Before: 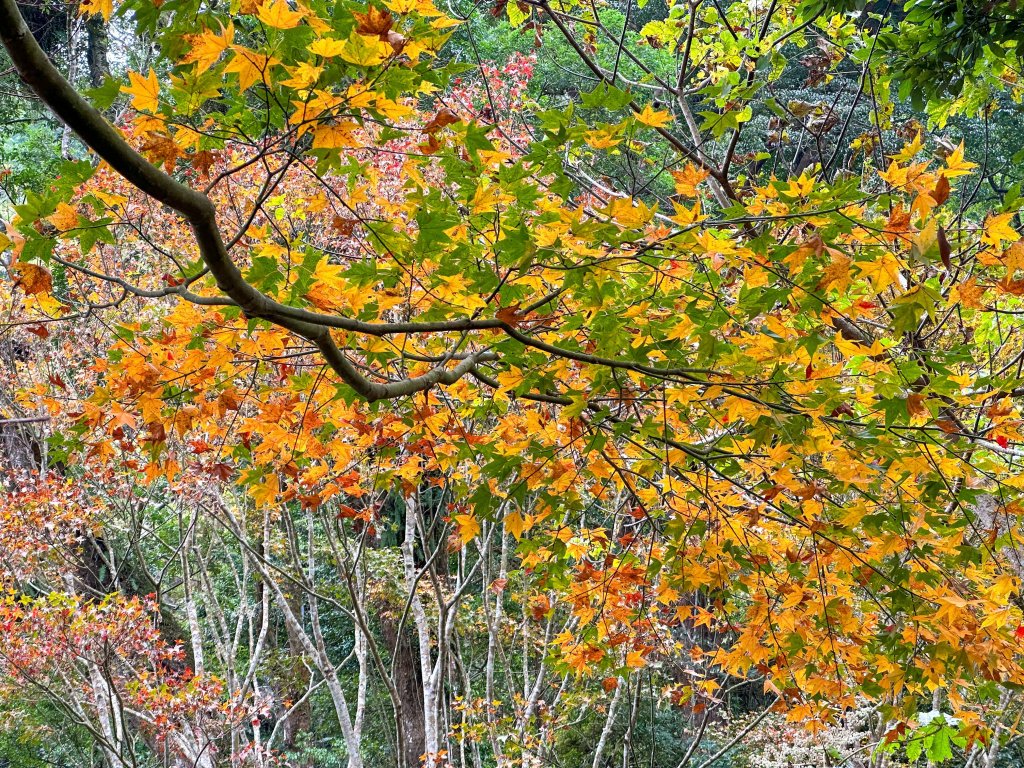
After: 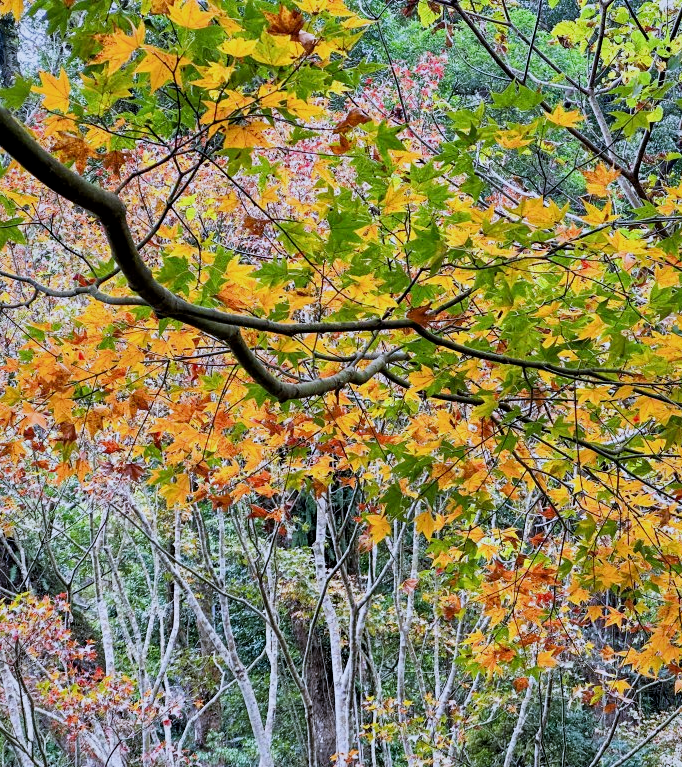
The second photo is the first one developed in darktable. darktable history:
crop and rotate: left 8.786%, right 24.548%
white balance: red 0.948, green 1.02, blue 1.176
local contrast: mode bilateral grid, contrast 20, coarseness 50, detail 130%, midtone range 0.2
filmic rgb: black relative exposure -7.65 EV, white relative exposure 4.56 EV, hardness 3.61, contrast 1.05
exposure: exposure 0.236 EV, compensate highlight preservation false
